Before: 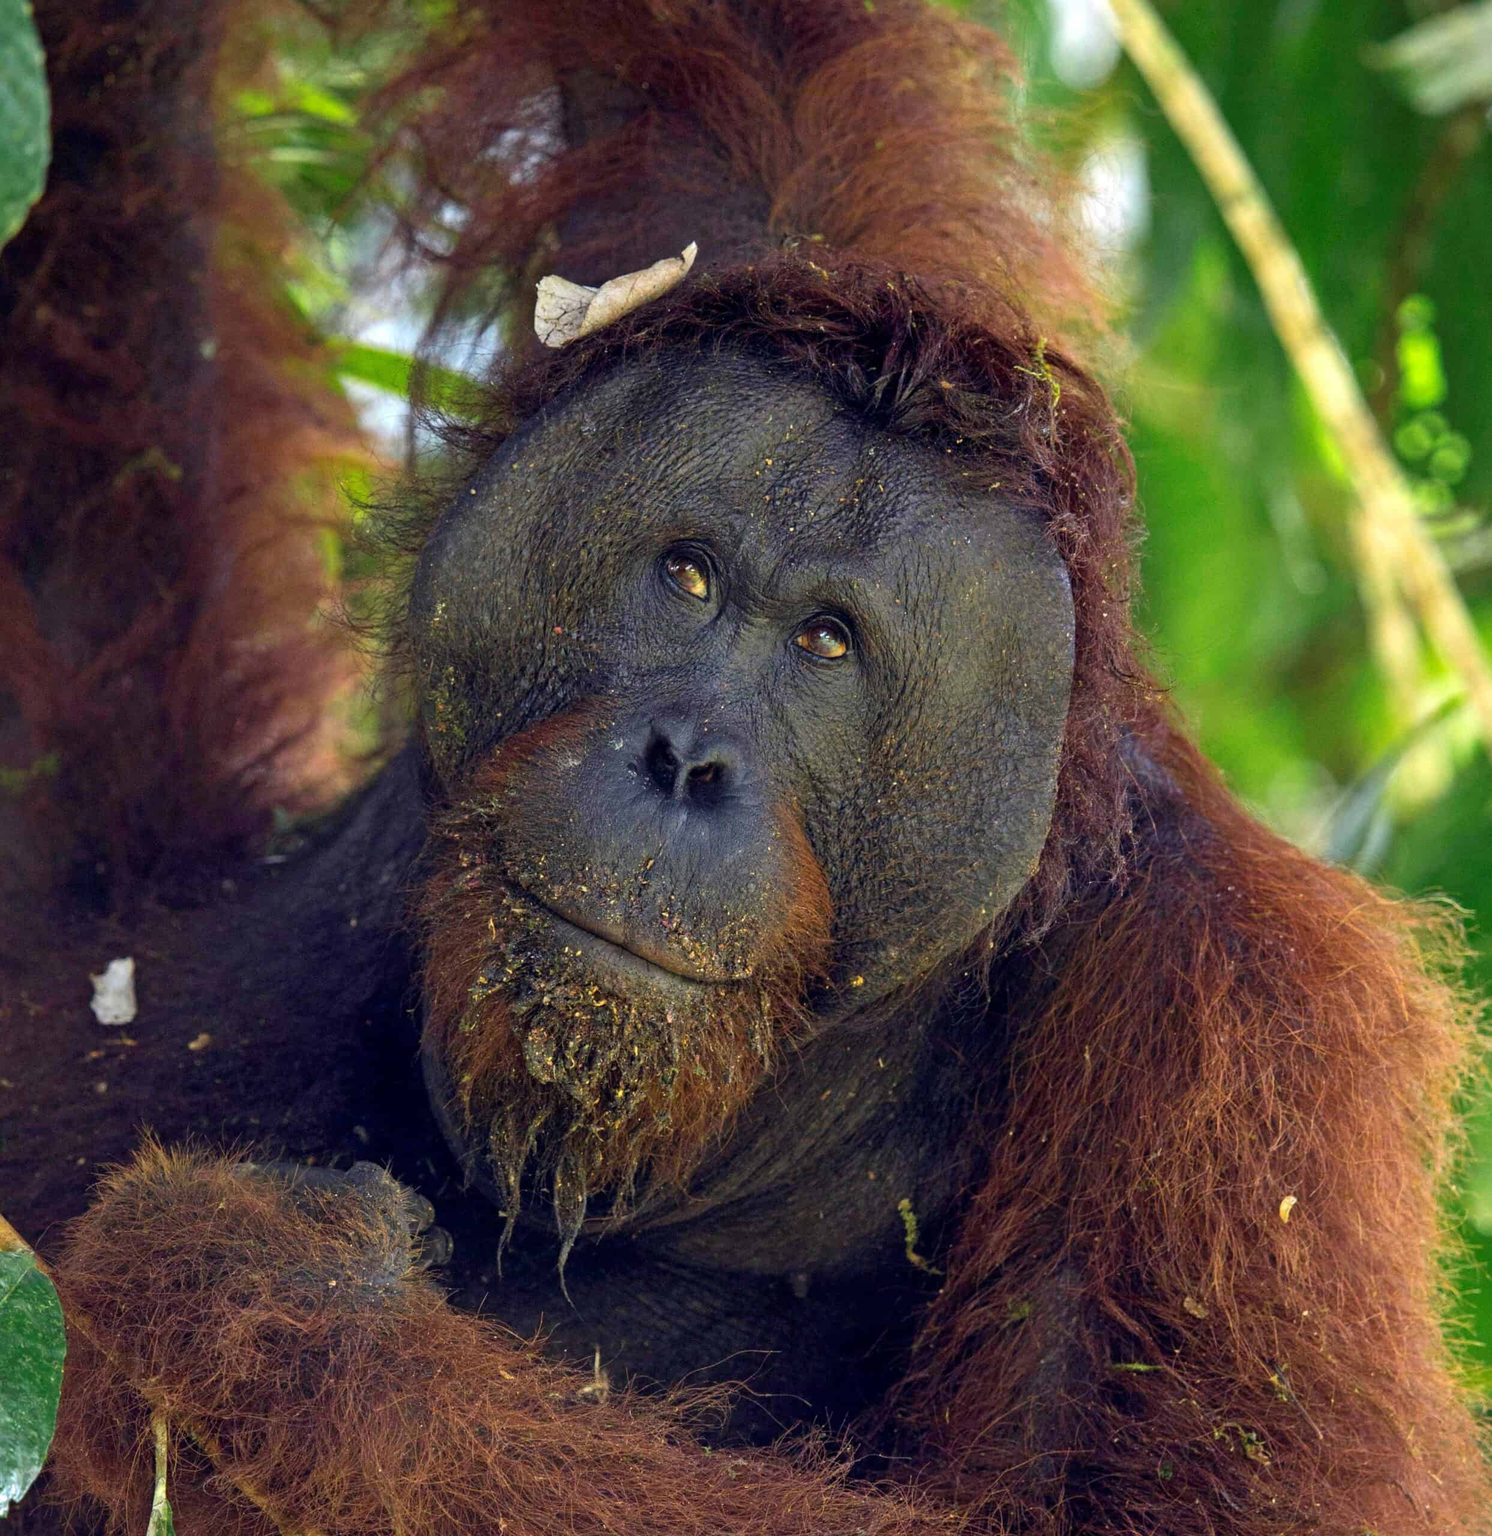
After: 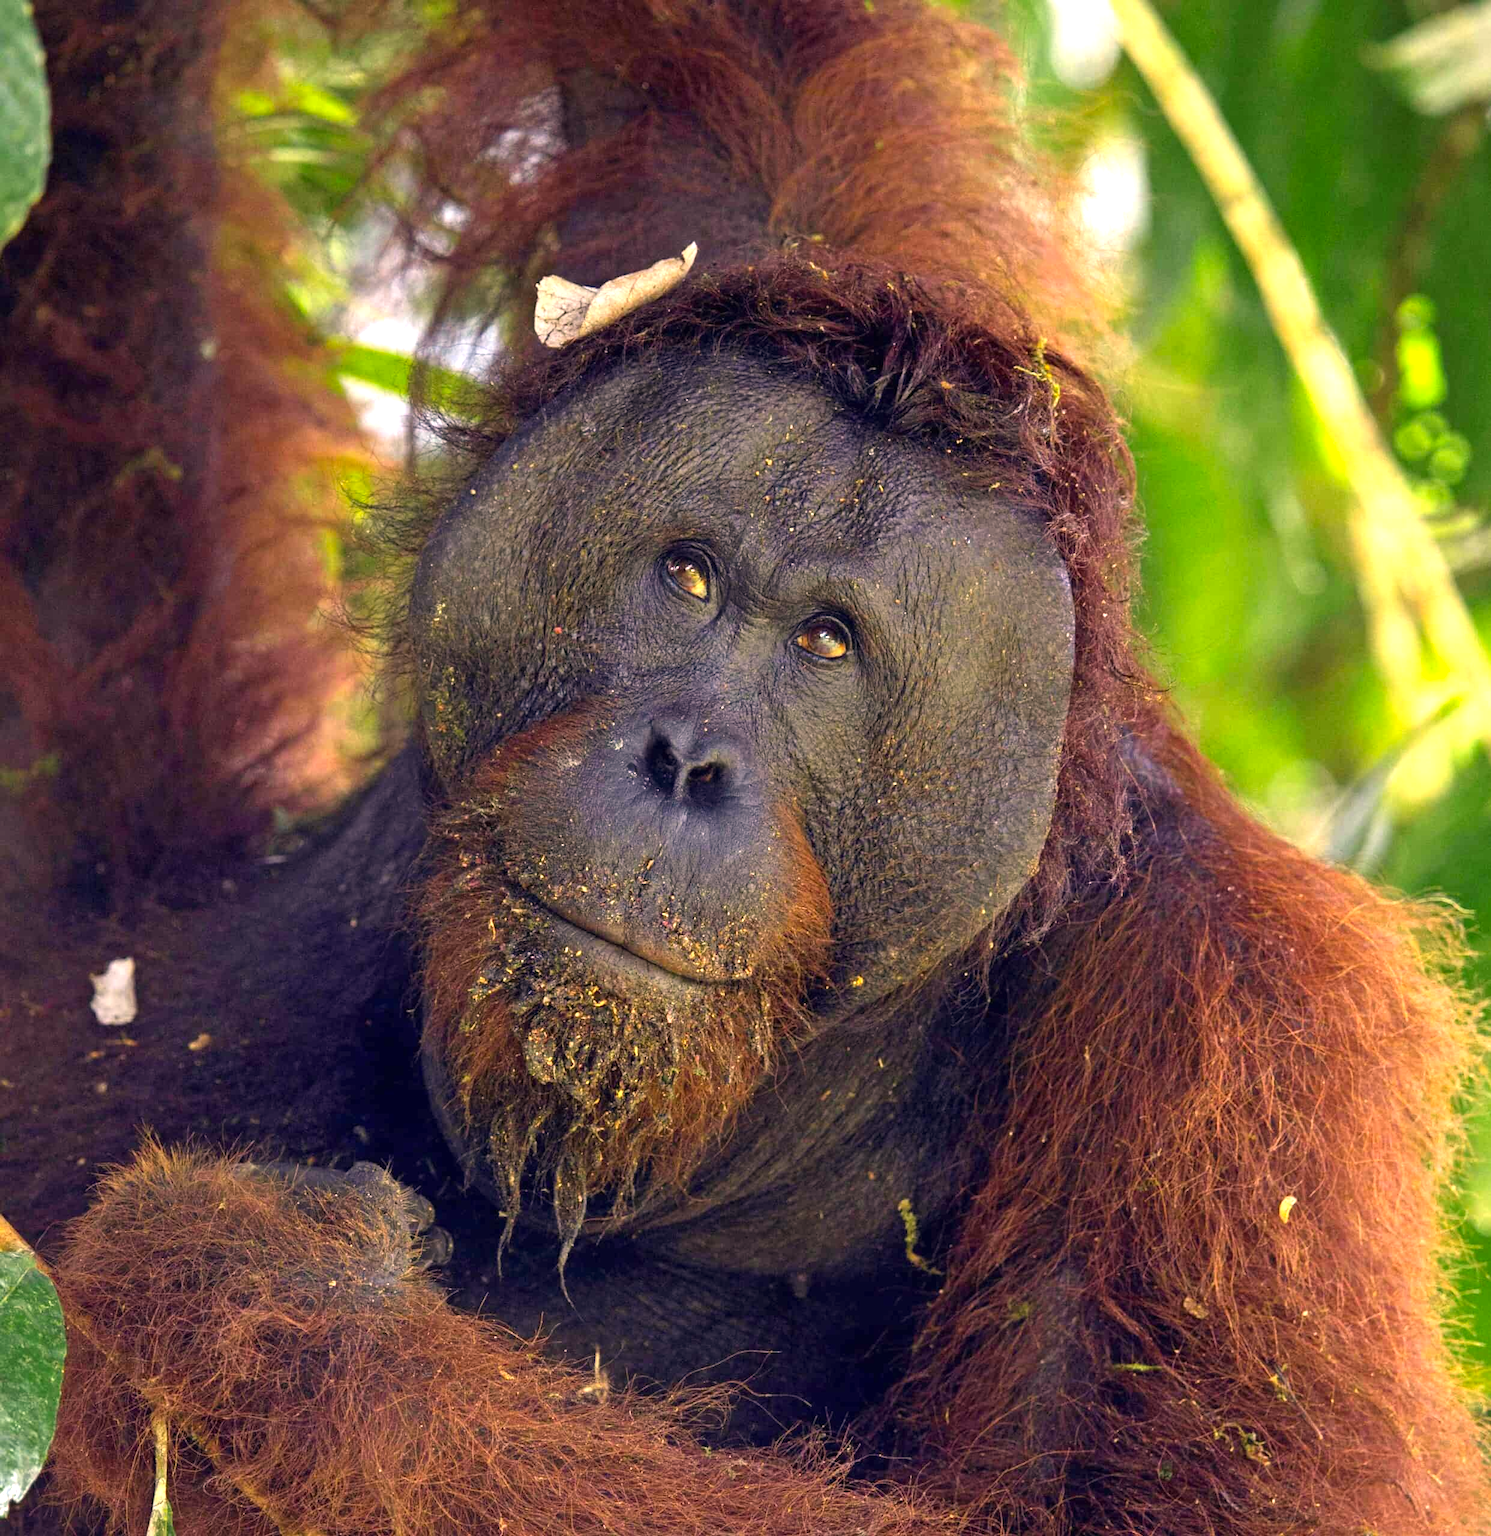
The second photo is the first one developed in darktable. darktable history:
exposure: black level correction 0, exposure 0.69 EV, compensate highlight preservation false
color correction: highlights a* 11.92, highlights b* 12.31
